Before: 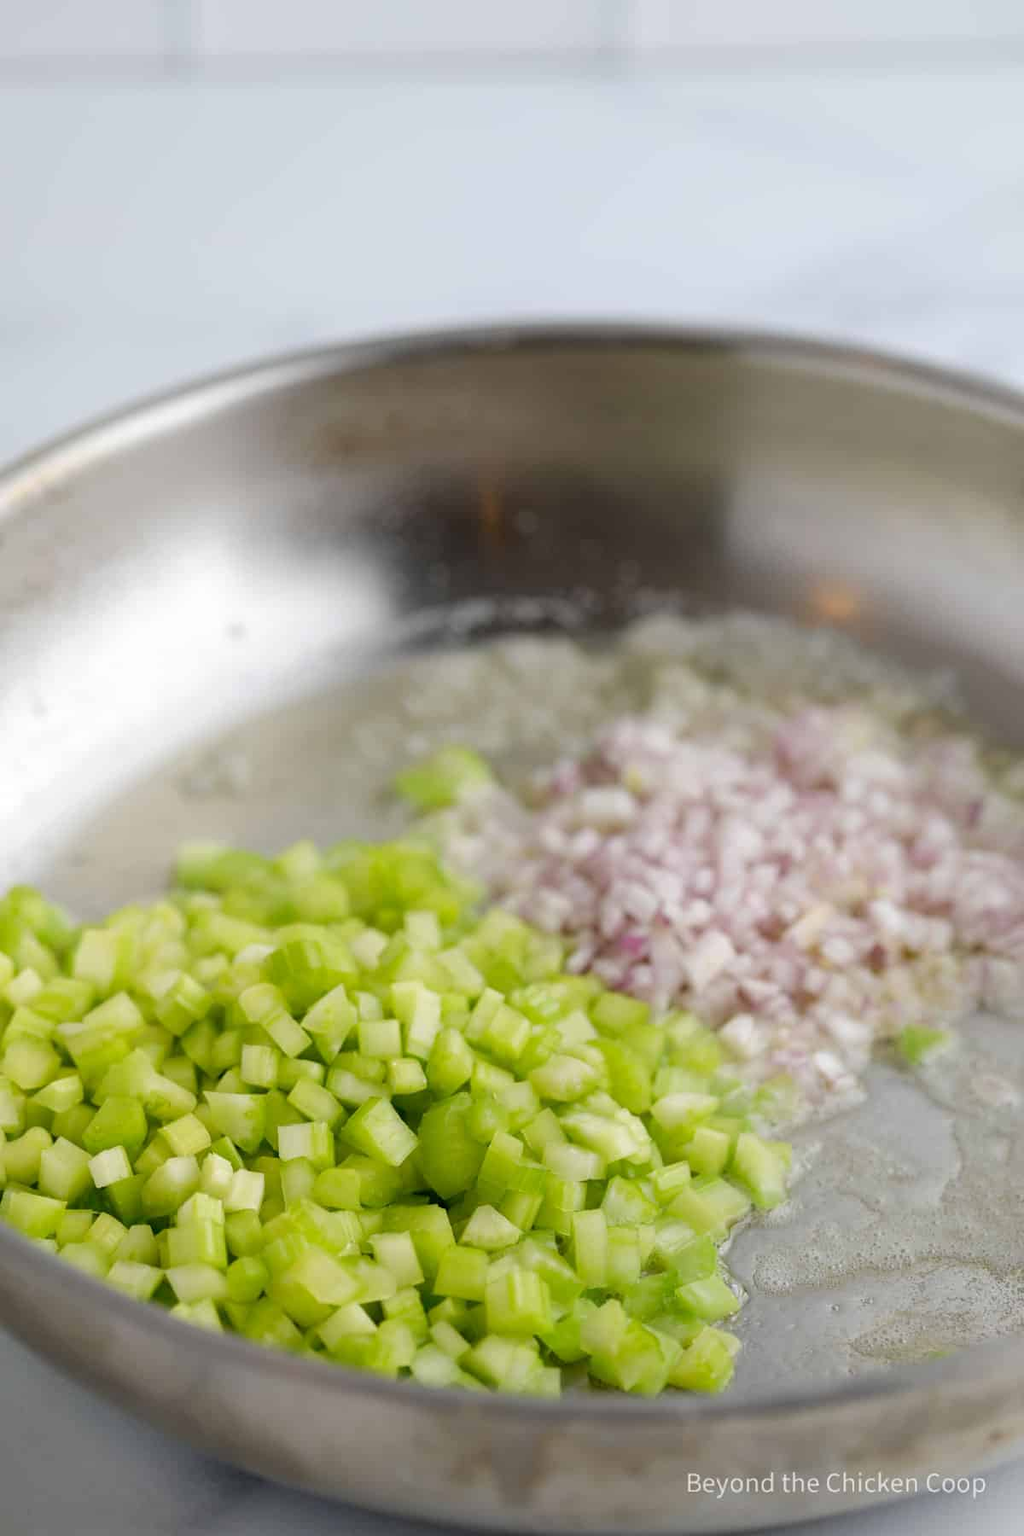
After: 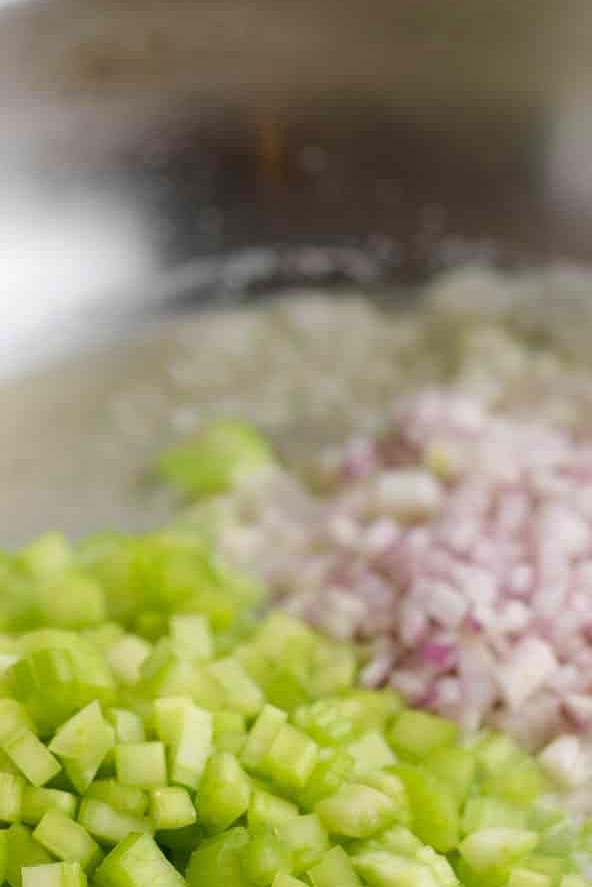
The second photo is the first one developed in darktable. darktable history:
crop: left 25.387%, top 25.219%, right 25.279%, bottom 25.467%
velvia: on, module defaults
